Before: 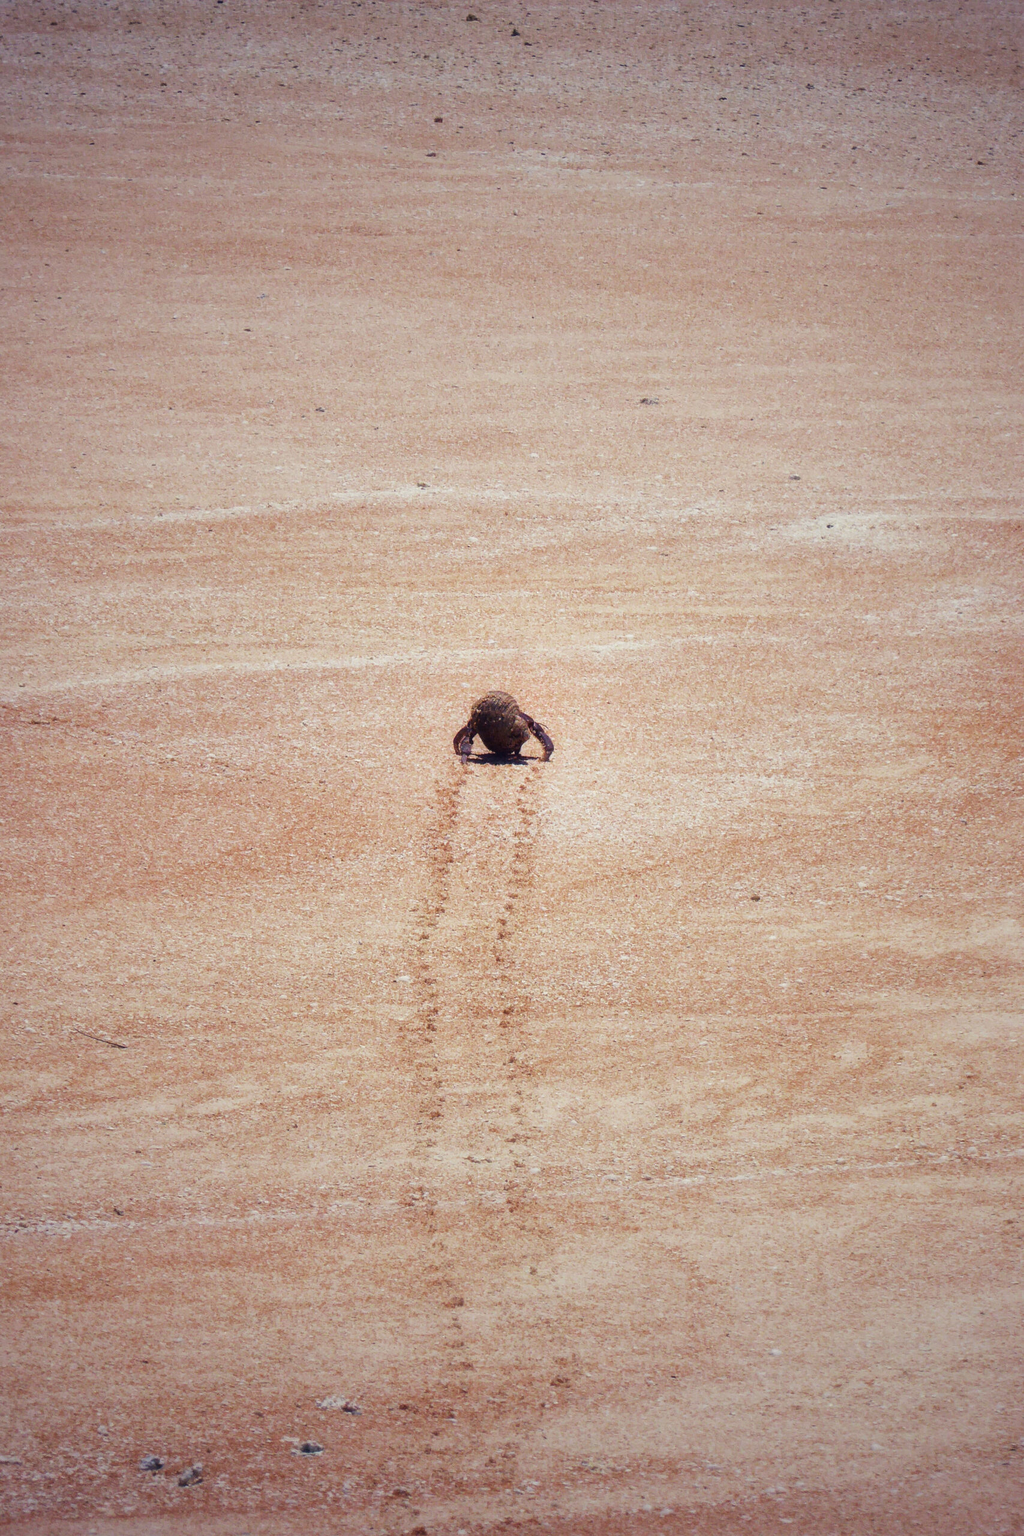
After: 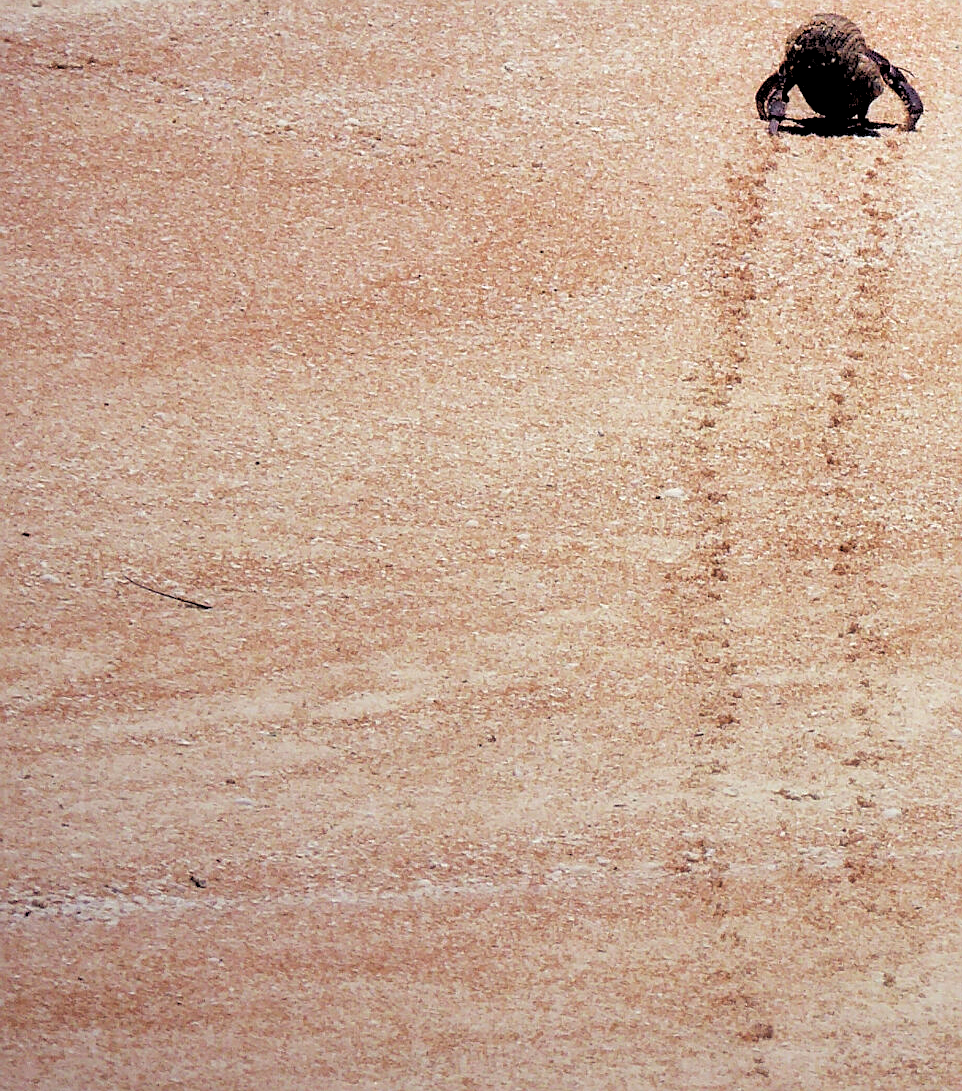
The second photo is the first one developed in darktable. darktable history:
color correction: highlights a* -0.182, highlights b* -0.124
crop: top 44.483%, right 43.593%, bottom 12.892%
rgb levels: levels [[0.029, 0.461, 0.922], [0, 0.5, 1], [0, 0.5, 1]]
sharpen: on, module defaults
